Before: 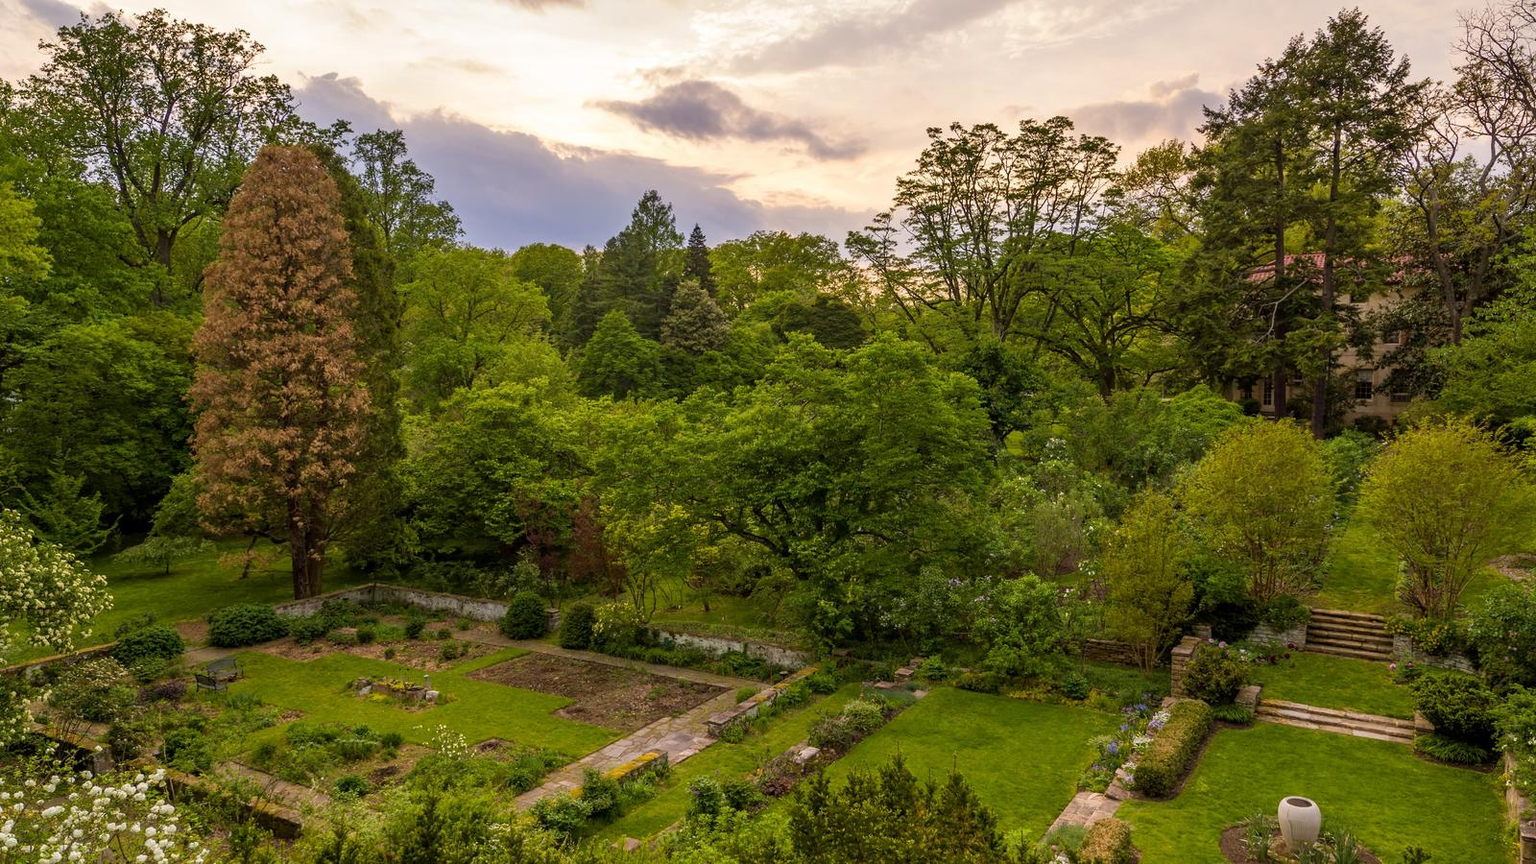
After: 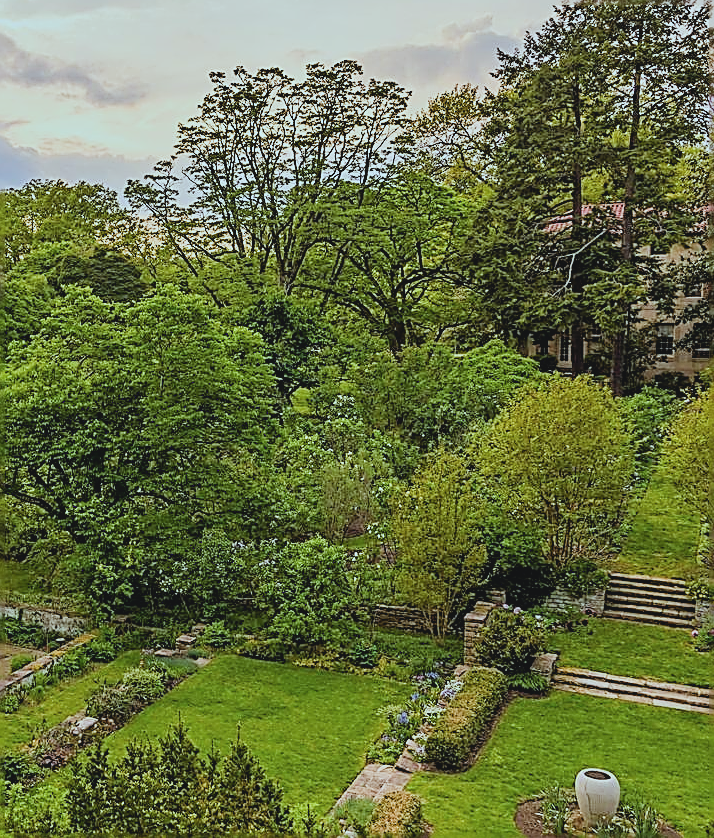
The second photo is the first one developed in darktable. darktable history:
crop: left 47.259%, top 6.813%, right 8.06%
sharpen: amount 1.85
color correction: highlights a* -10.35, highlights b* -9.91
contrast brightness saturation: contrast -0.124
filmic rgb: black relative exposure -7.65 EV, white relative exposure 4.56 EV, threshold 2.97 EV, hardness 3.61, enable highlight reconstruction true
exposure: black level correction 0, exposure 0.703 EV, compensate highlight preservation false
